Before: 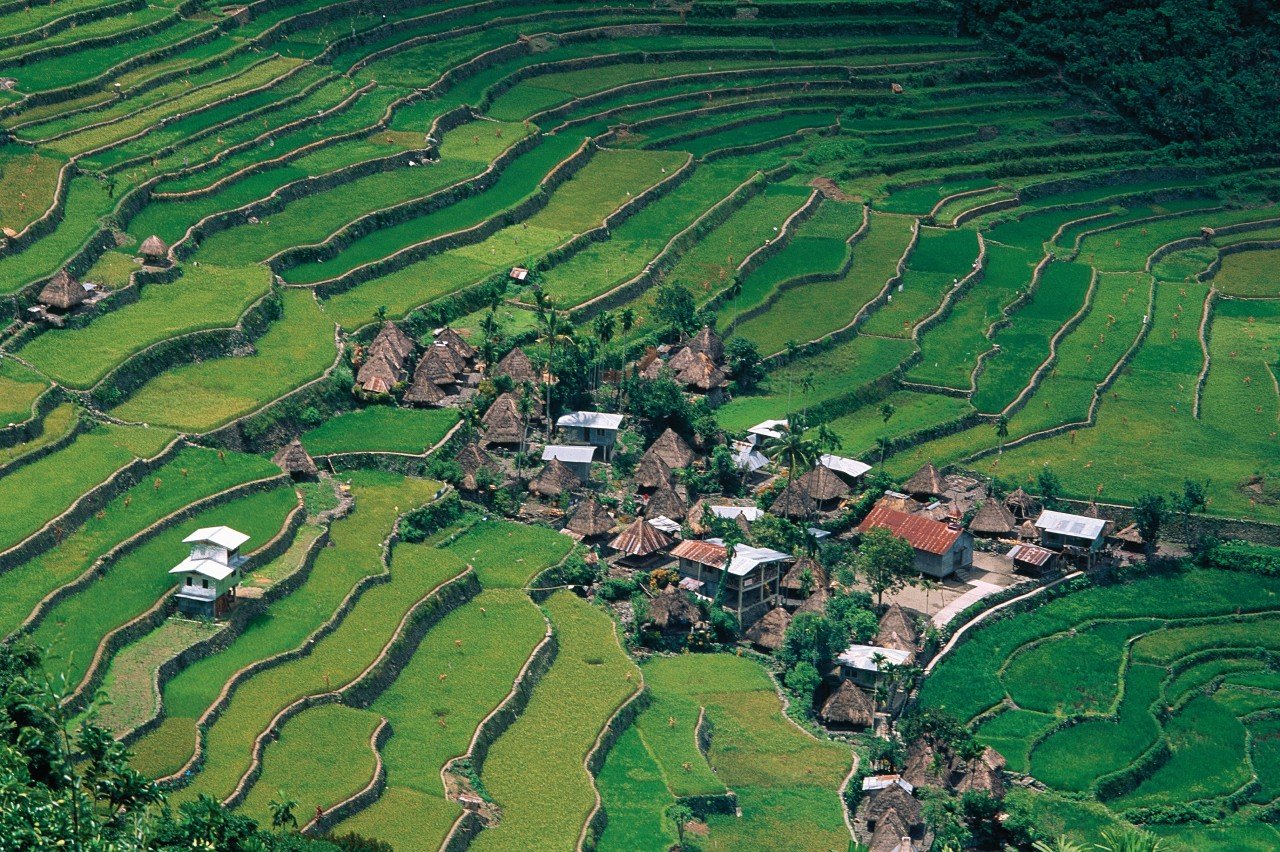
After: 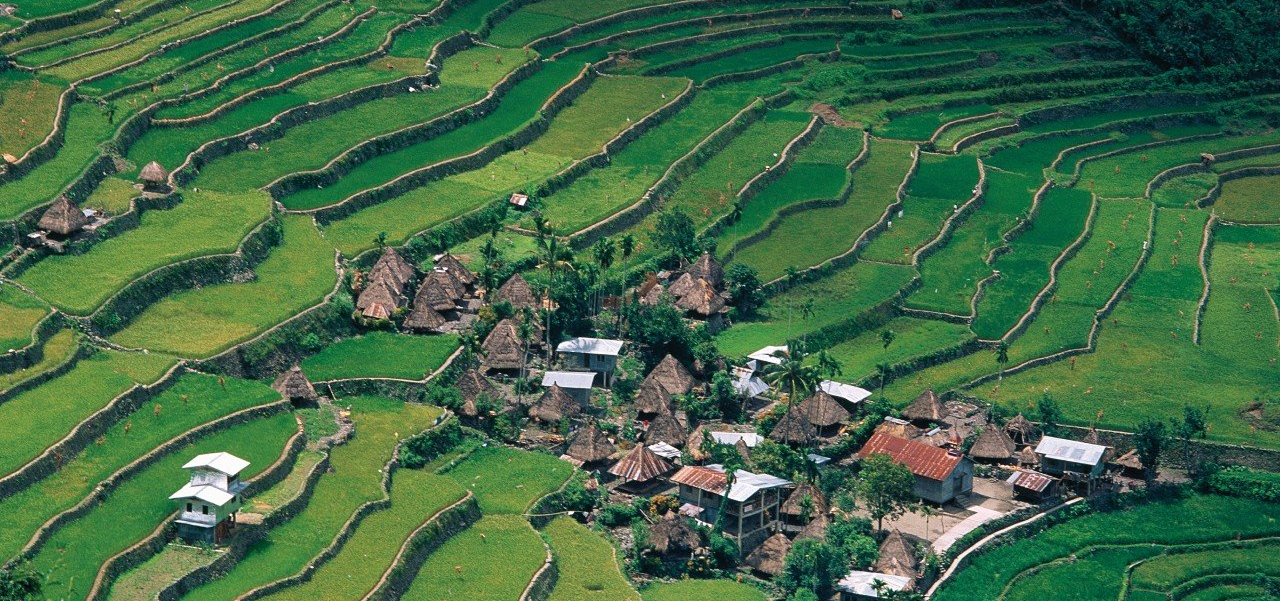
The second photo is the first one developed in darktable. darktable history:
crop and rotate: top 8.688%, bottom 20.769%
